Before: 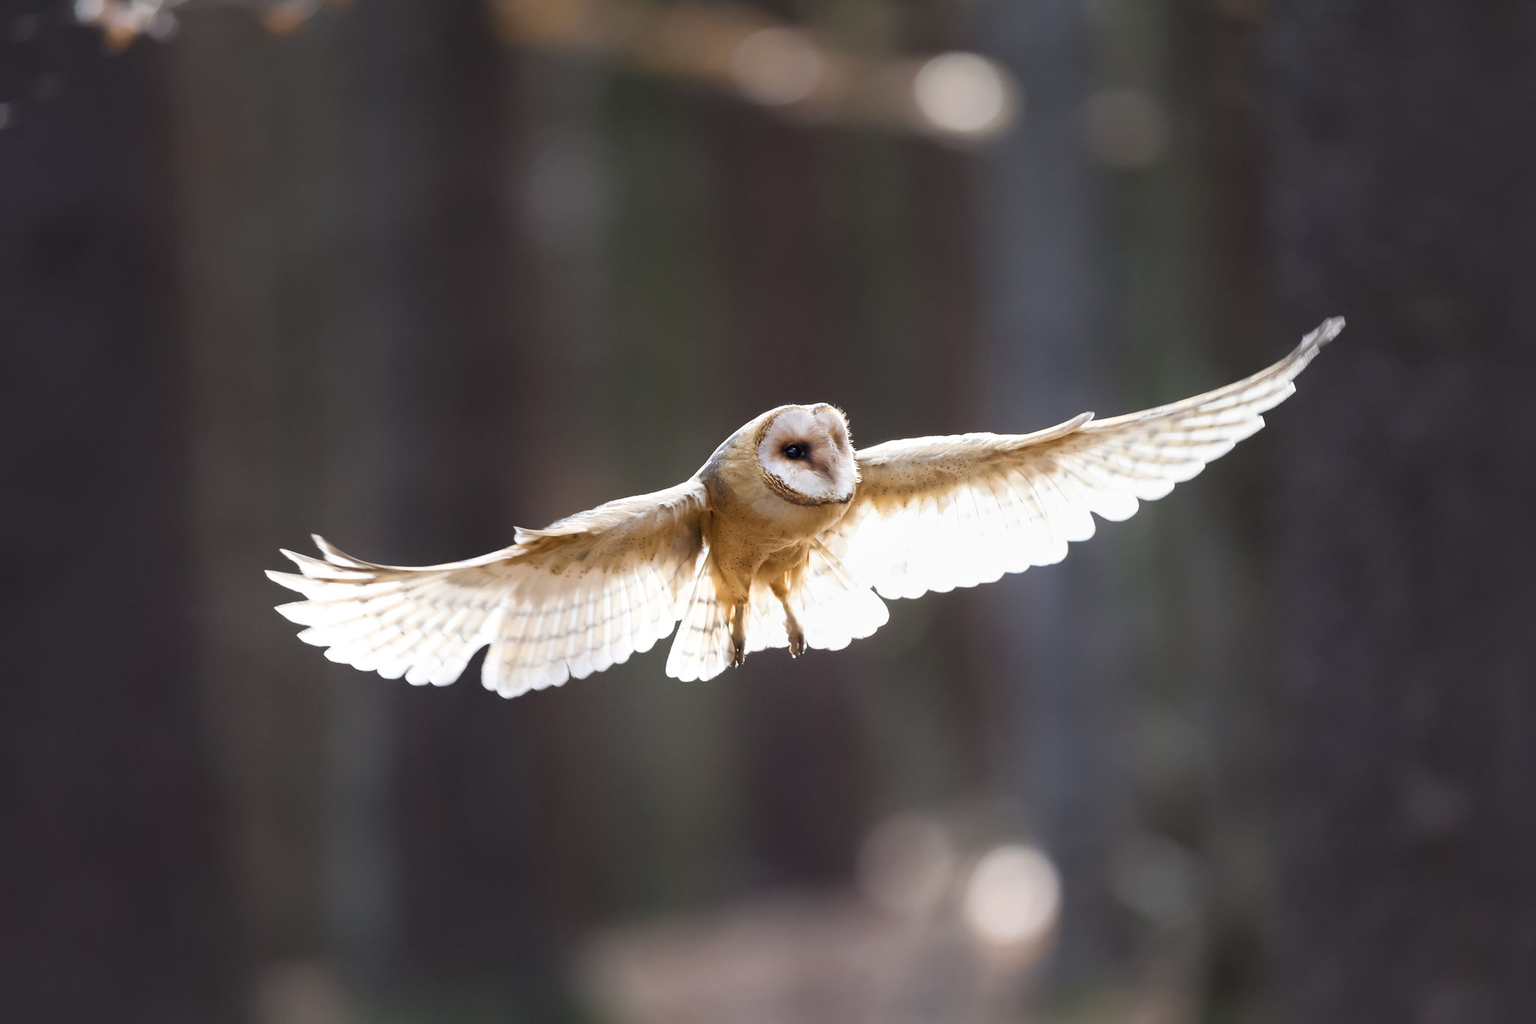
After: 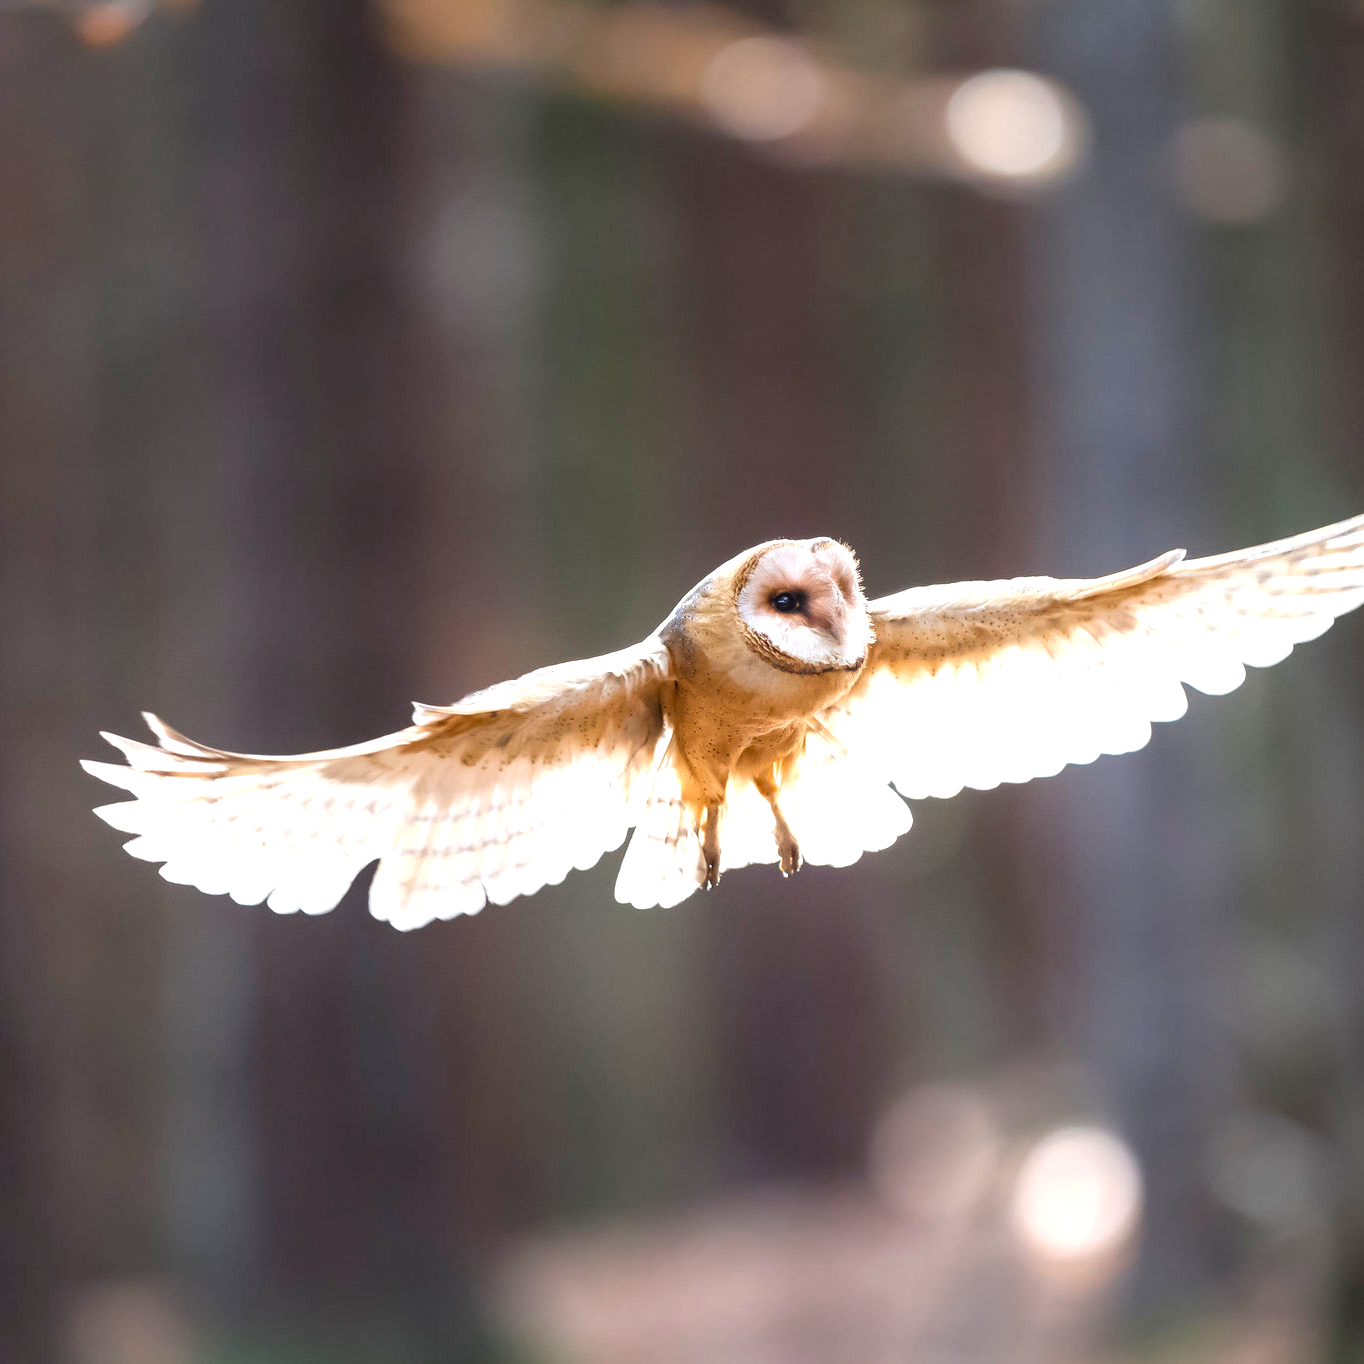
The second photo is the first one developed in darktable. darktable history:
exposure: black level correction 0, exposure 0.694 EV, compensate highlight preservation false
local contrast: detail 110%
crop and rotate: left 13.356%, right 20.024%
